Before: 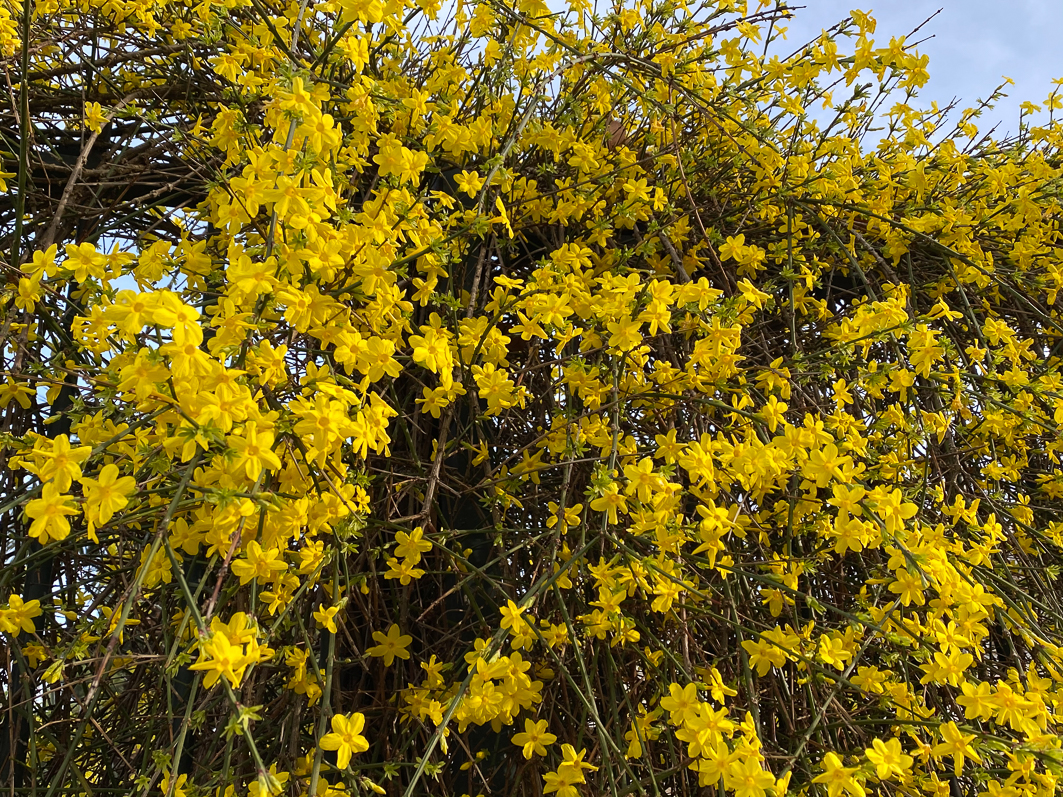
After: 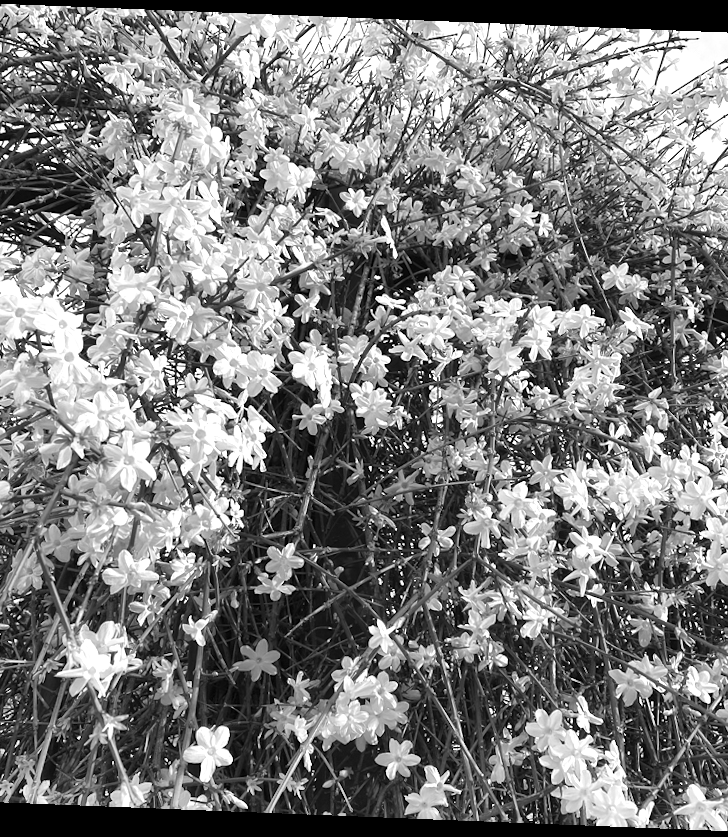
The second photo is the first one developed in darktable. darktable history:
exposure: exposure 0.921 EV, compensate highlight preservation false
rotate and perspective: rotation 2.27°, automatic cropping off
crop and rotate: left 12.673%, right 20.66%
monochrome: a 73.58, b 64.21
shadows and highlights: soften with gaussian
